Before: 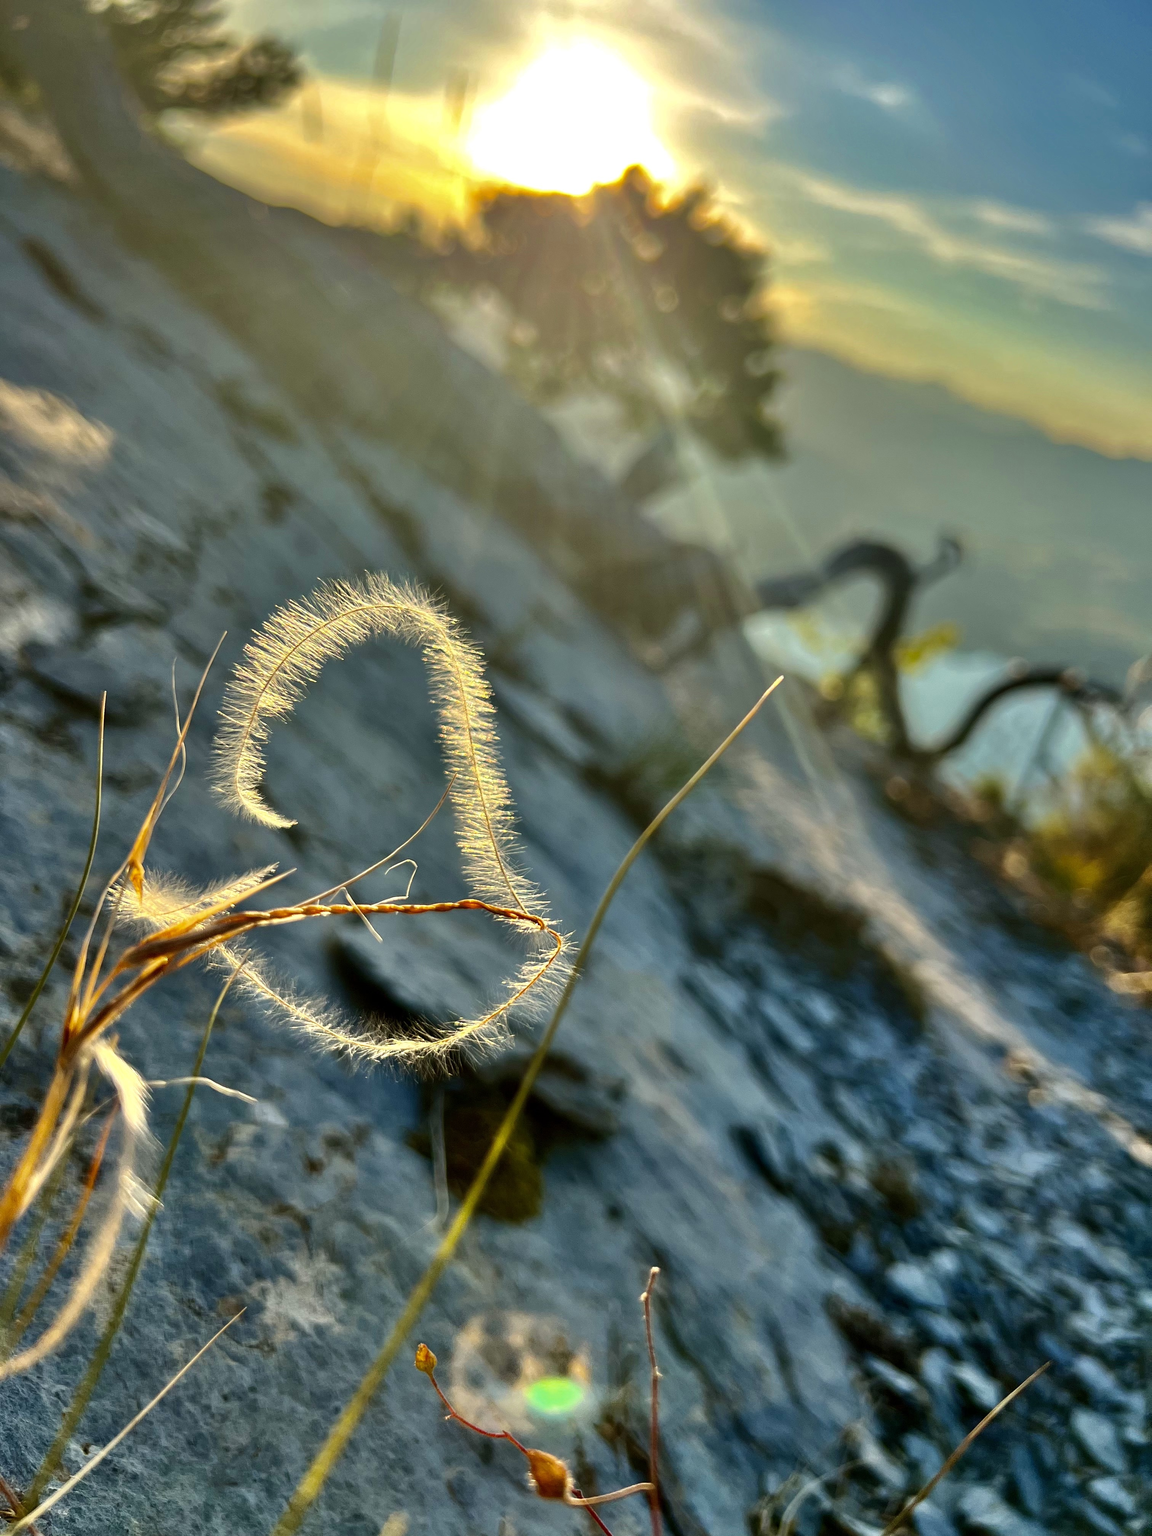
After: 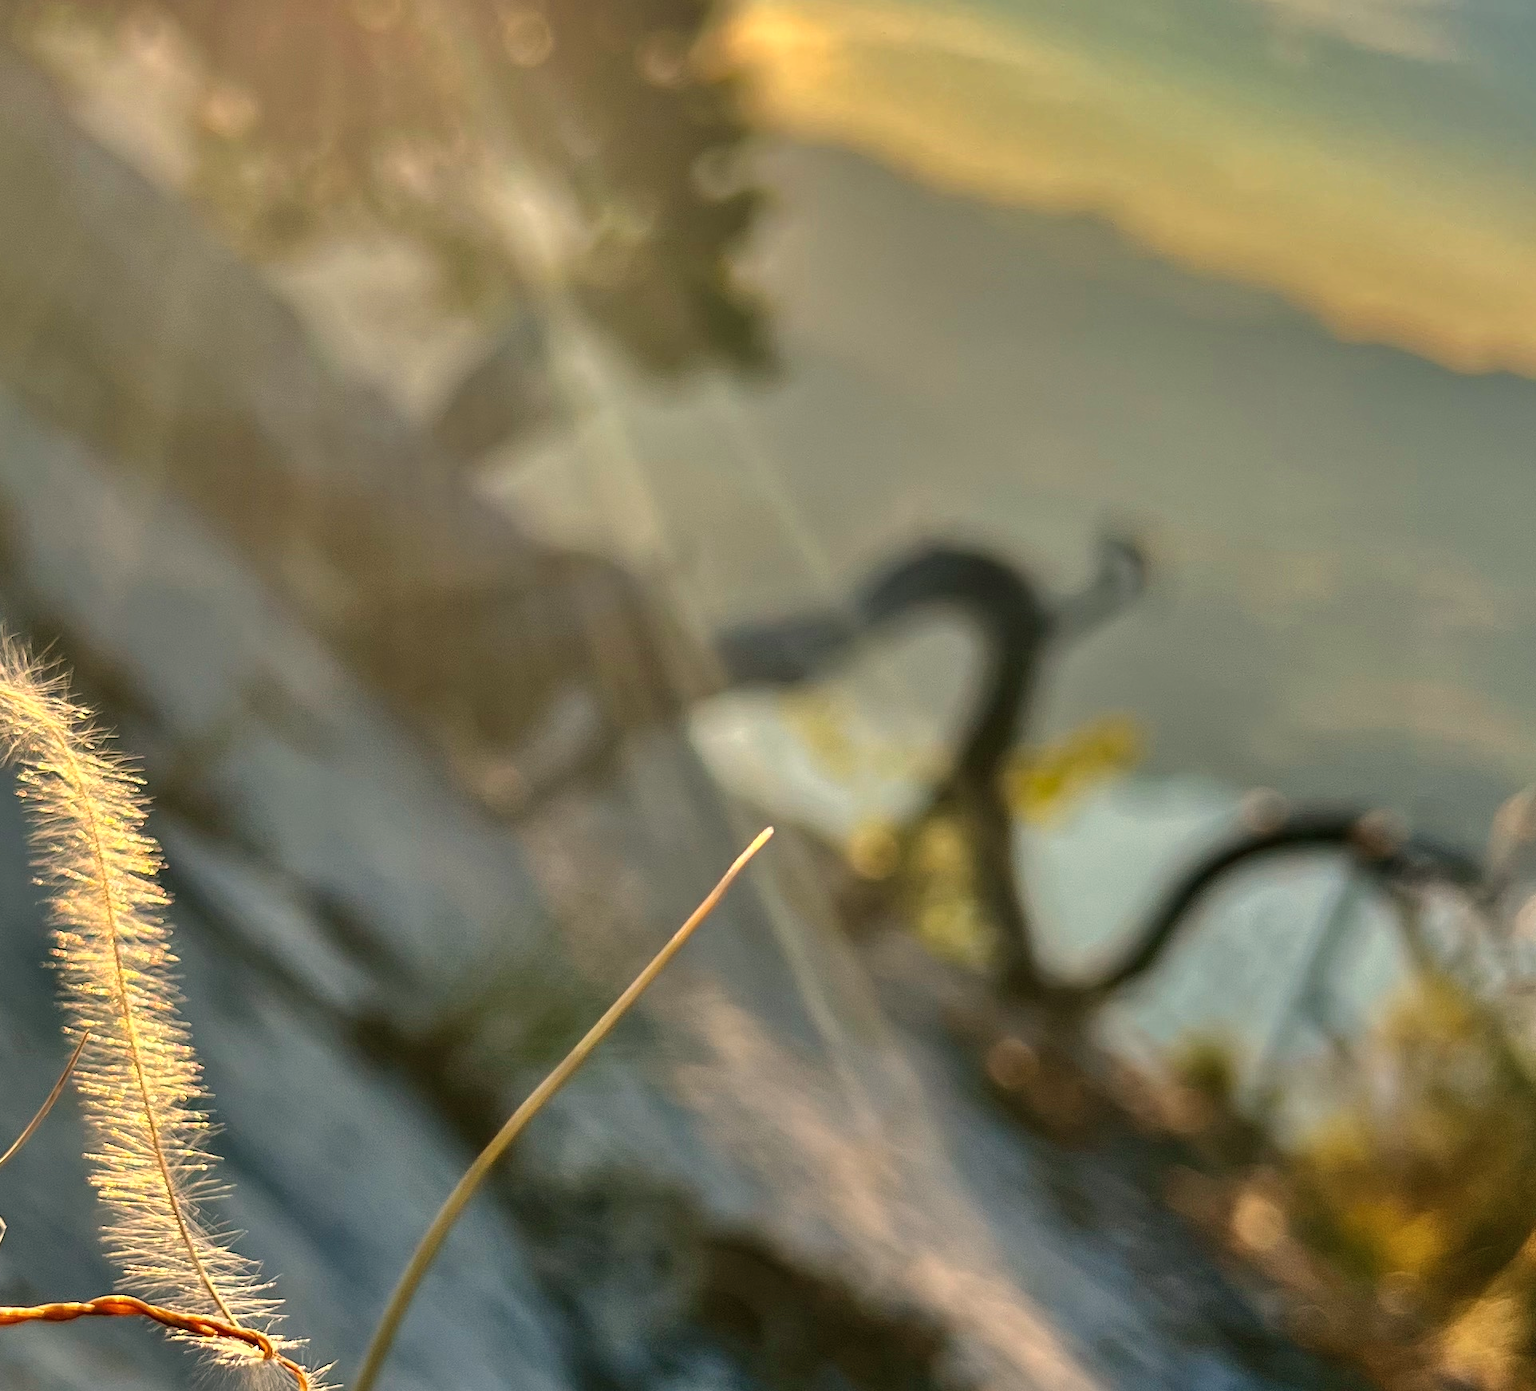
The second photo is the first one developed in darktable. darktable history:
shadows and highlights: soften with gaussian
tone equalizer: -7 EV 0.13 EV, smoothing diameter 25%, edges refinement/feathering 10, preserve details guided filter
crop: left 36.005%, top 18.293%, right 0.31%, bottom 38.444%
white balance: red 1.127, blue 0.943
